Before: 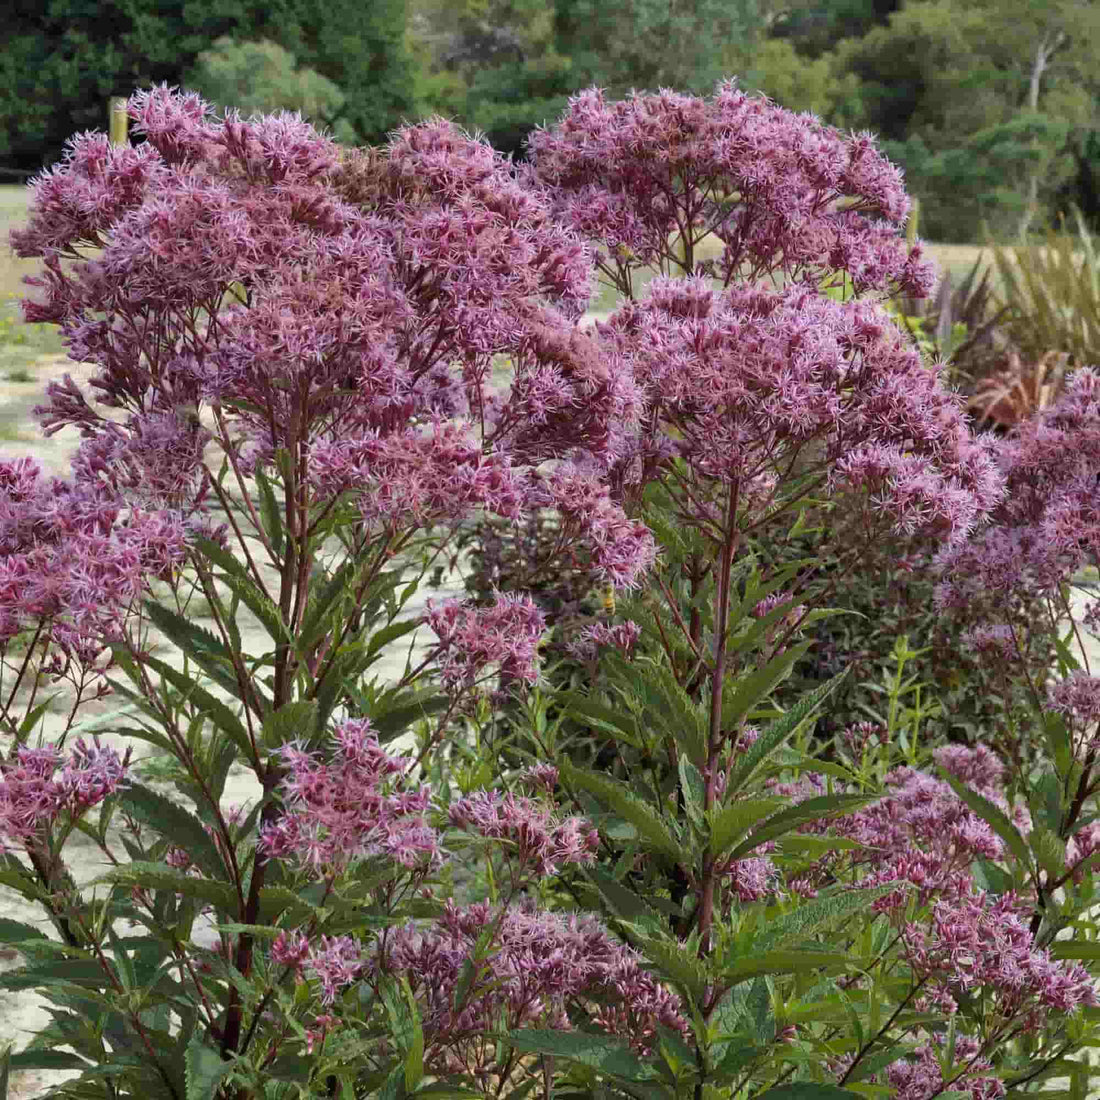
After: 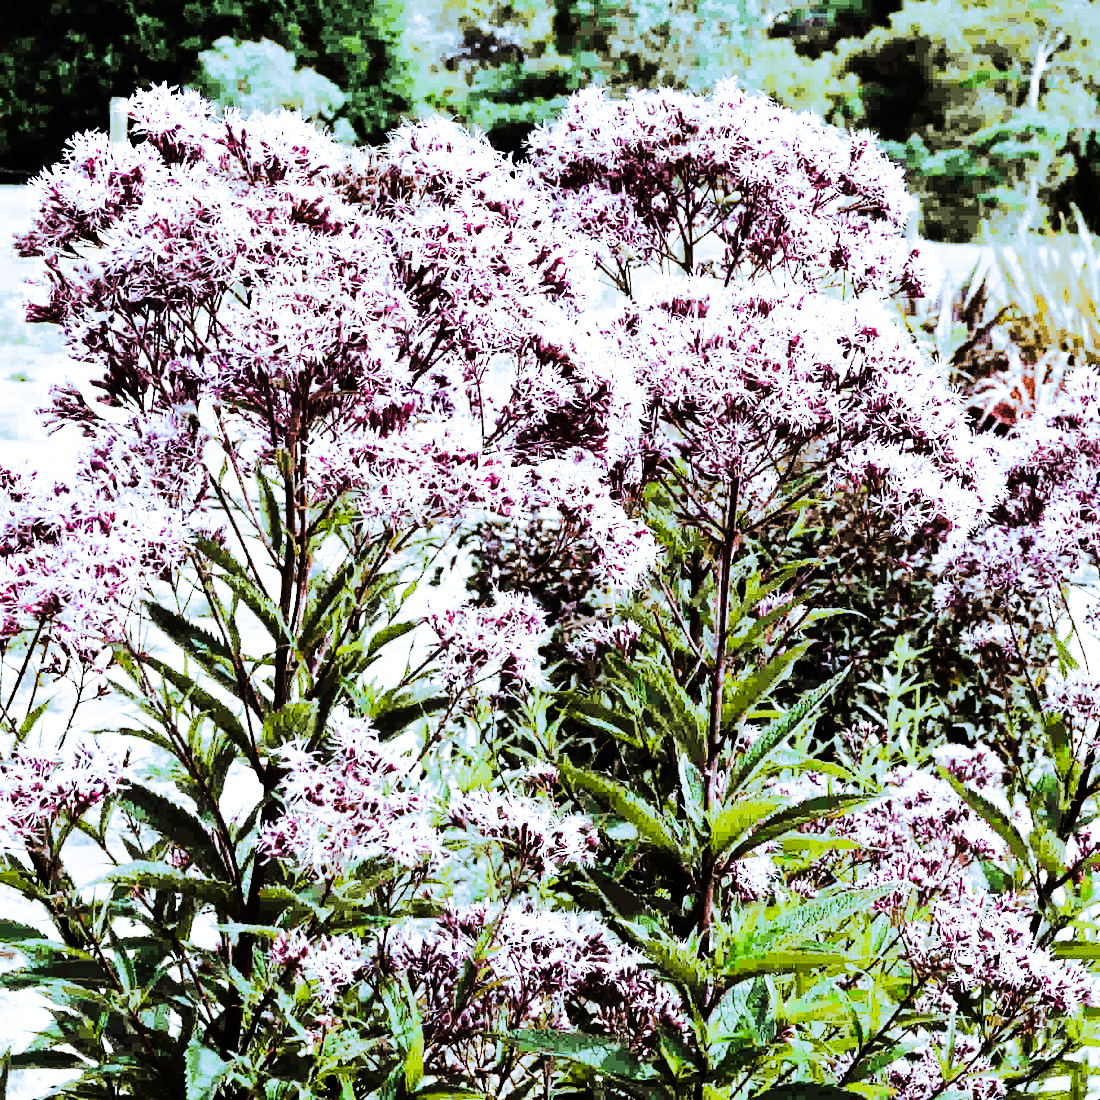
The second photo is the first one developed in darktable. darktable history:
tone curve: curves: ch0 [(0, 0) (0.16, 0.055) (0.506, 0.762) (1, 1.024)], color space Lab, linked channels, preserve colors none
split-toning: shadows › hue 351.18°, shadows › saturation 0.86, highlights › hue 218.82°, highlights › saturation 0.73, balance -19.167
tone equalizer: -8 EV -1.08 EV, -7 EV -1.01 EV, -6 EV -0.867 EV, -5 EV -0.578 EV, -3 EV 0.578 EV, -2 EV 0.867 EV, -1 EV 1.01 EV, +0 EV 1.08 EV, edges refinement/feathering 500, mask exposure compensation -1.57 EV, preserve details no
base curve: curves: ch0 [(0, 0) (0.028, 0.03) (0.121, 0.232) (0.46, 0.748) (0.859, 0.968) (1, 1)], preserve colors none
